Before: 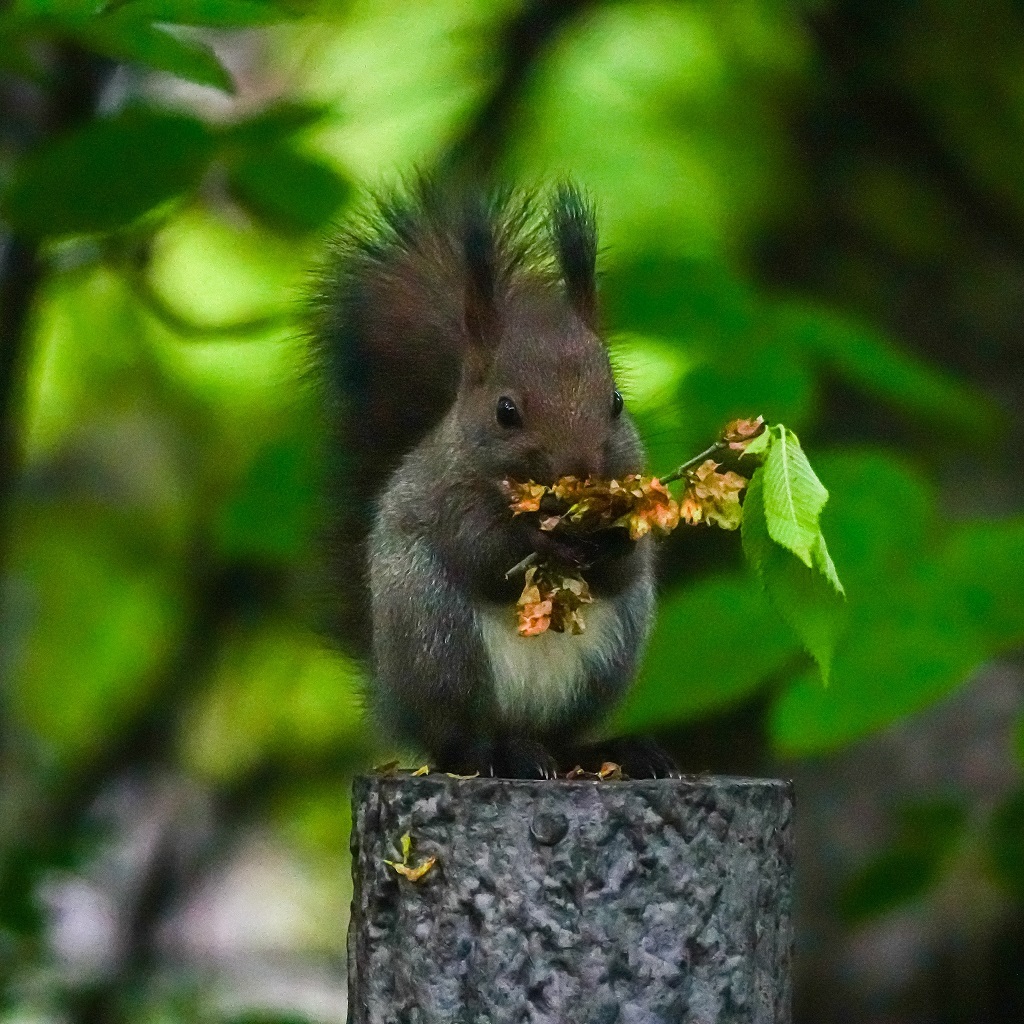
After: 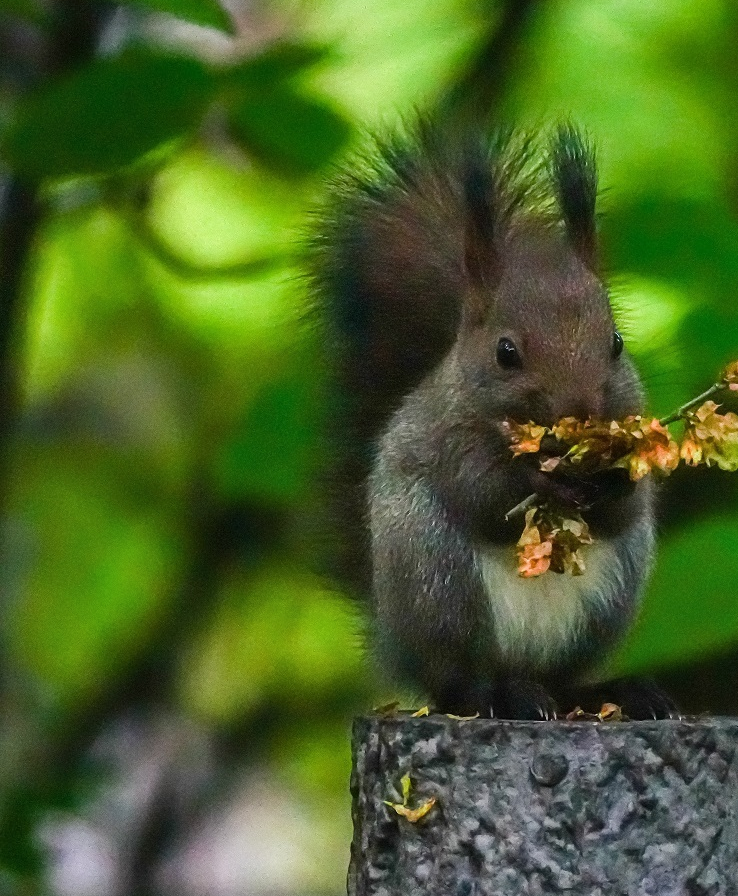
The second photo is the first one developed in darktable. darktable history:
crop: top 5.803%, right 27.864%, bottom 5.804%
shadows and highlights: shadows 29.61, highlights -30.47, low approximation 0.01, soften with gaussian
